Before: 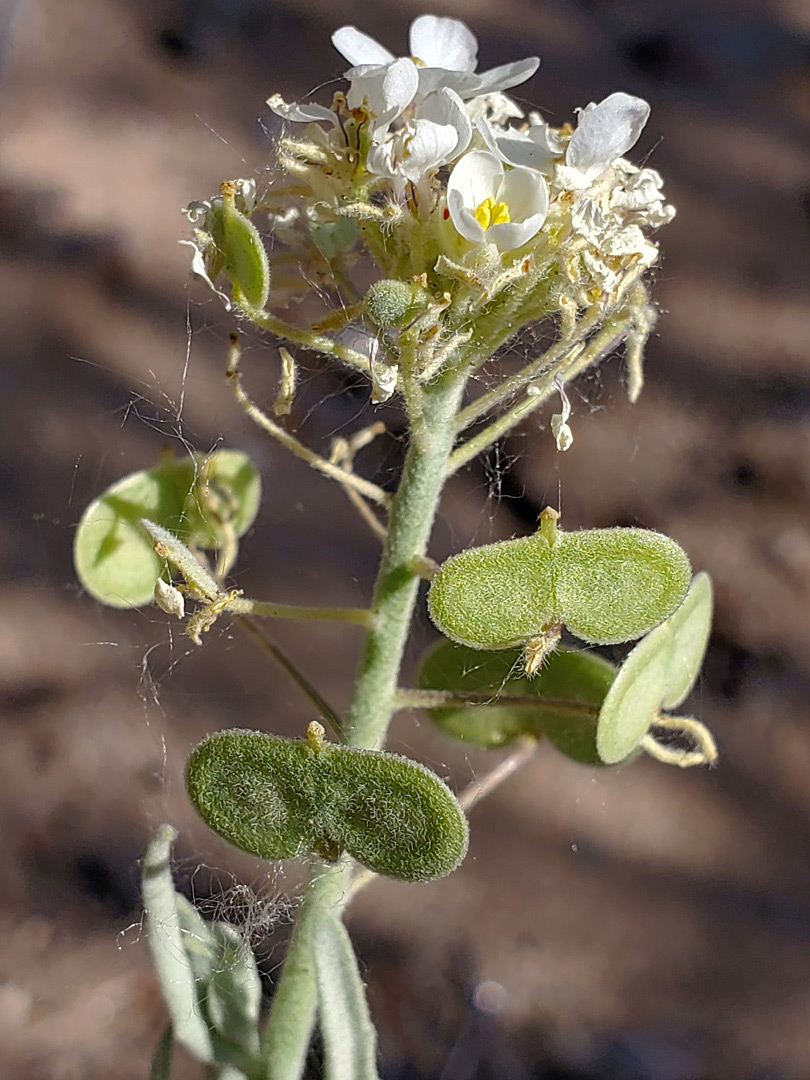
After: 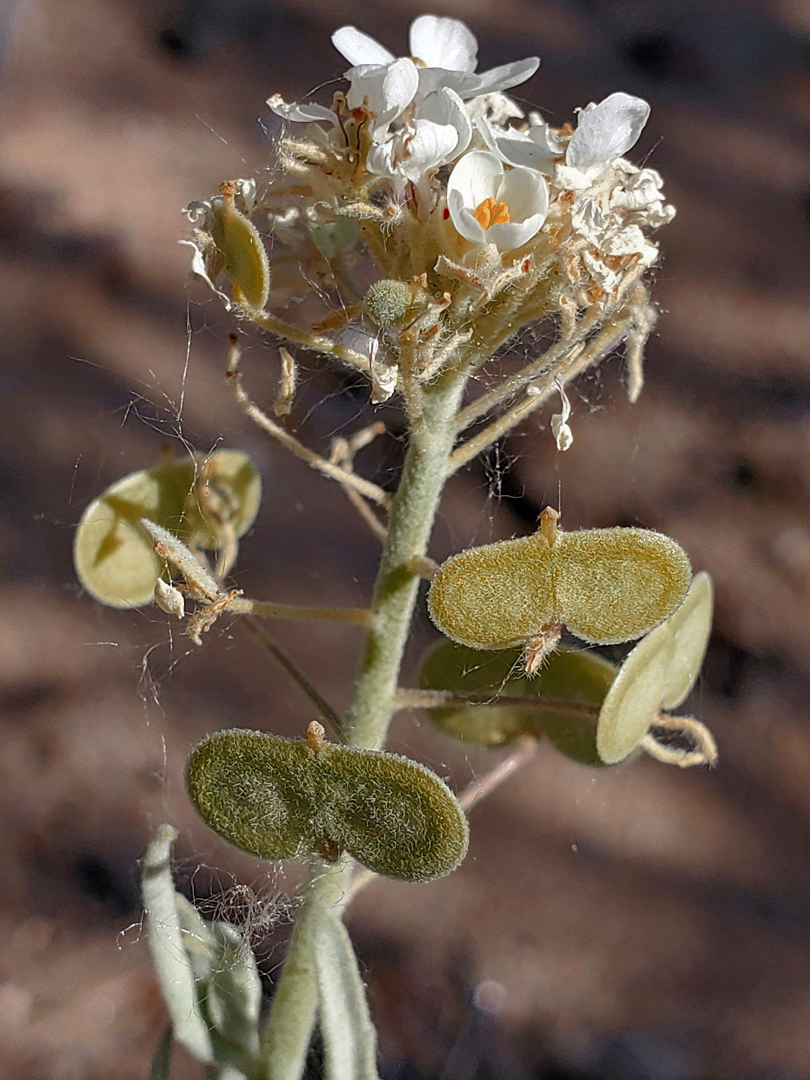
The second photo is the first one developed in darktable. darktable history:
color zones: curves: ch0 [(0, 0.299) (0.25, 0.383) (0.456, 0.352) (0.736, 0.571)]; ch1 [(0, 0.63) (0.151, 0.568) (0.254, 0.416) (0.47, 0.558) (0.732, 0.37) (0.909, 0.492)]; ch2 [(0.004, 0.604) (0.158, 0.443) (0.257, 0.403) (0.761, 0.468)]
